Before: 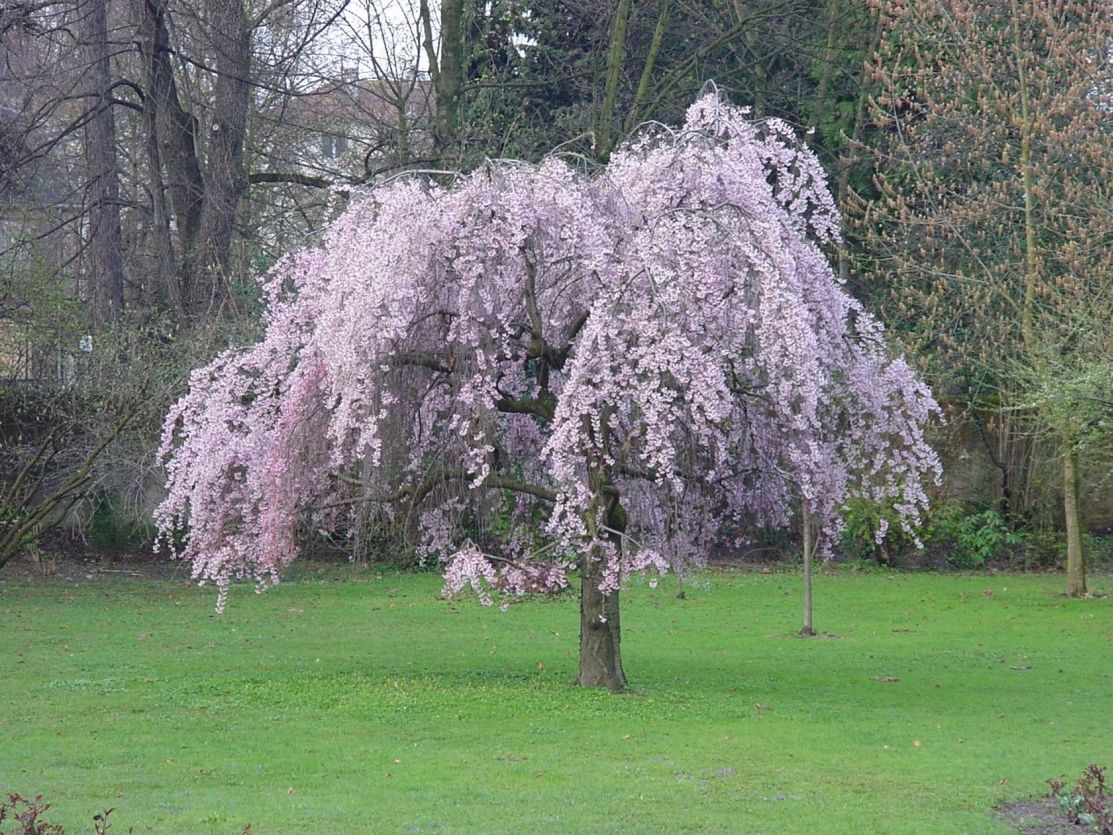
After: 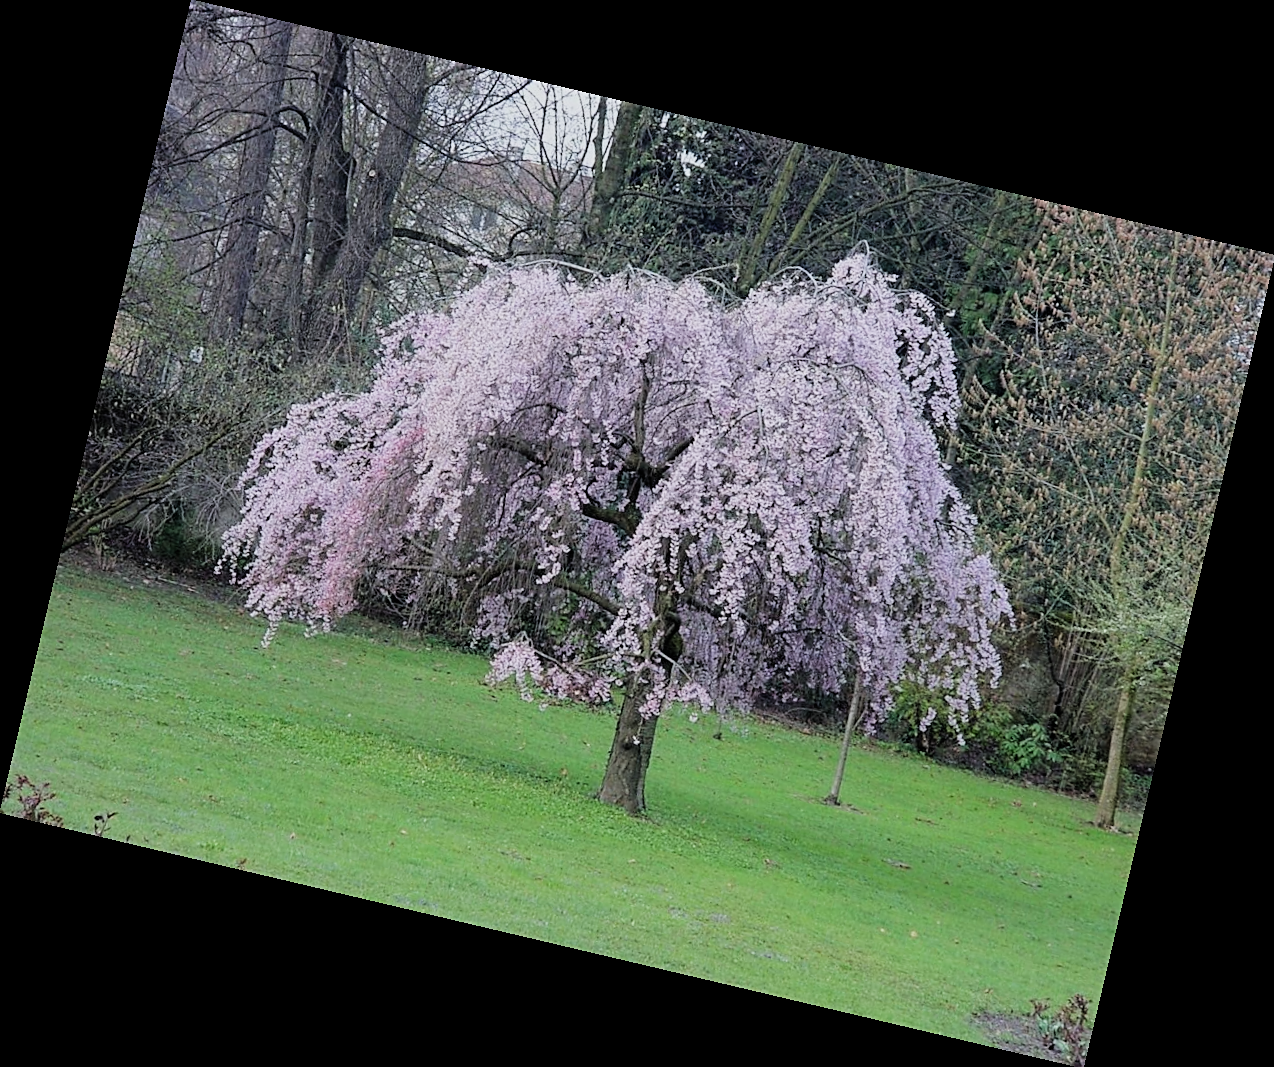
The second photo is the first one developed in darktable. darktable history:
sharpen: on, module defaults
filmic rgb: black relative exposure -5 EV, hardness 2.88, contrast 1.2
rotate and perspective: rotation 13.27°, automatic cropping off
white balance: red 0.982, blue 1.018
